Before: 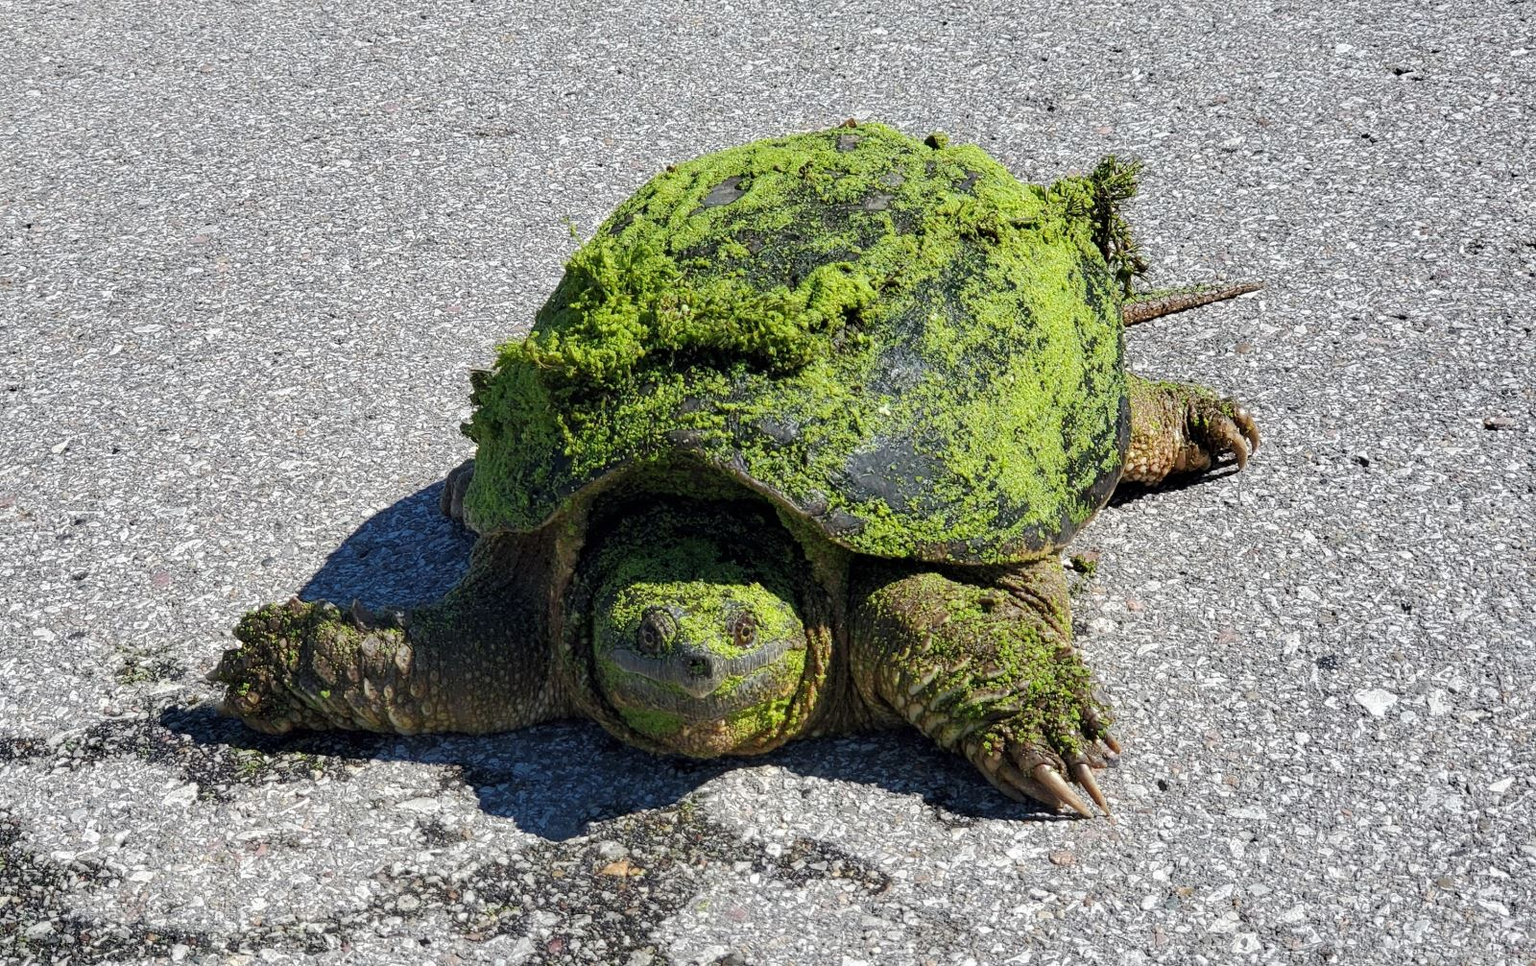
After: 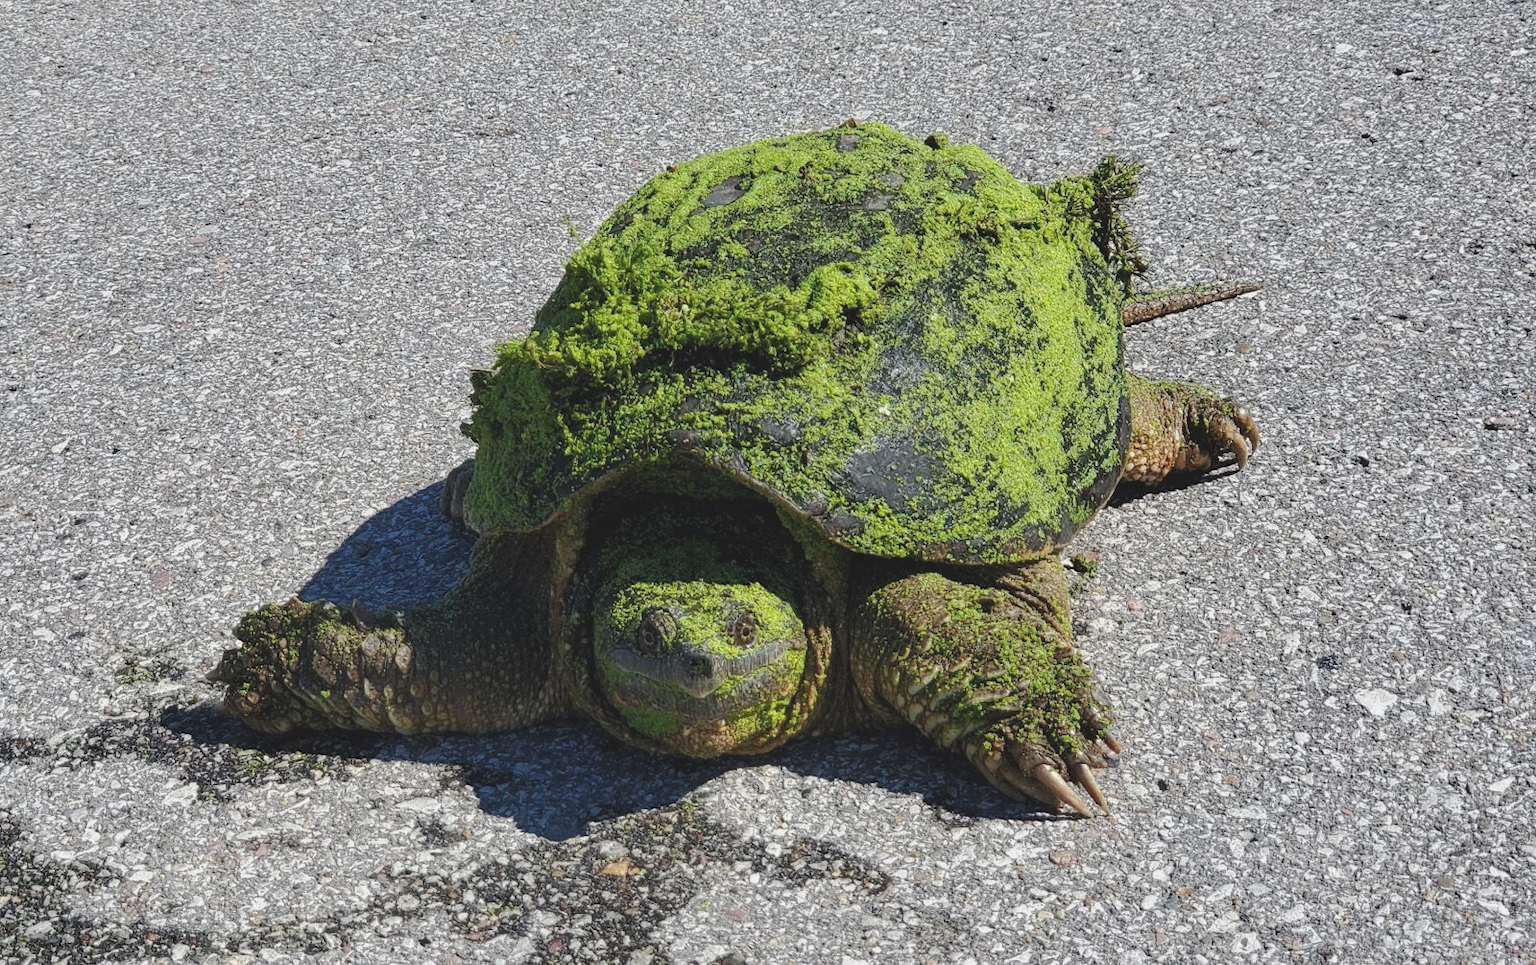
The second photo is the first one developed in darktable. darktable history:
exposure: black level correction -0.014, exposure -0.195 EV, compensate highlight preservation false
